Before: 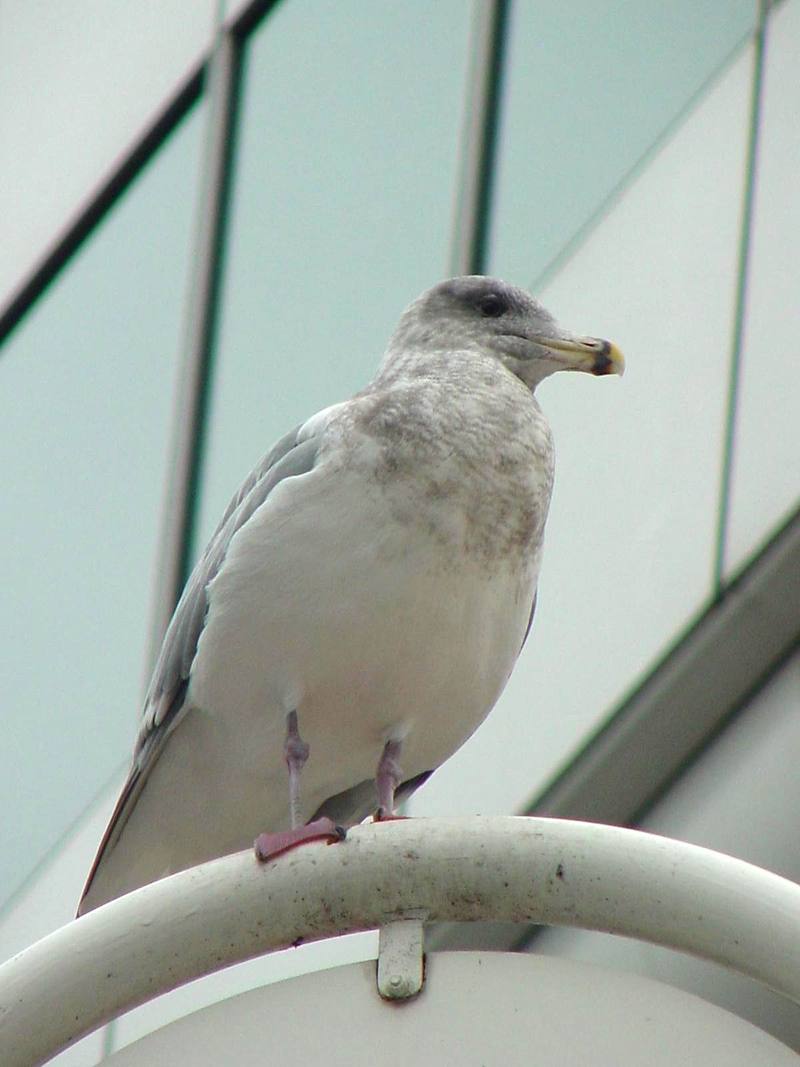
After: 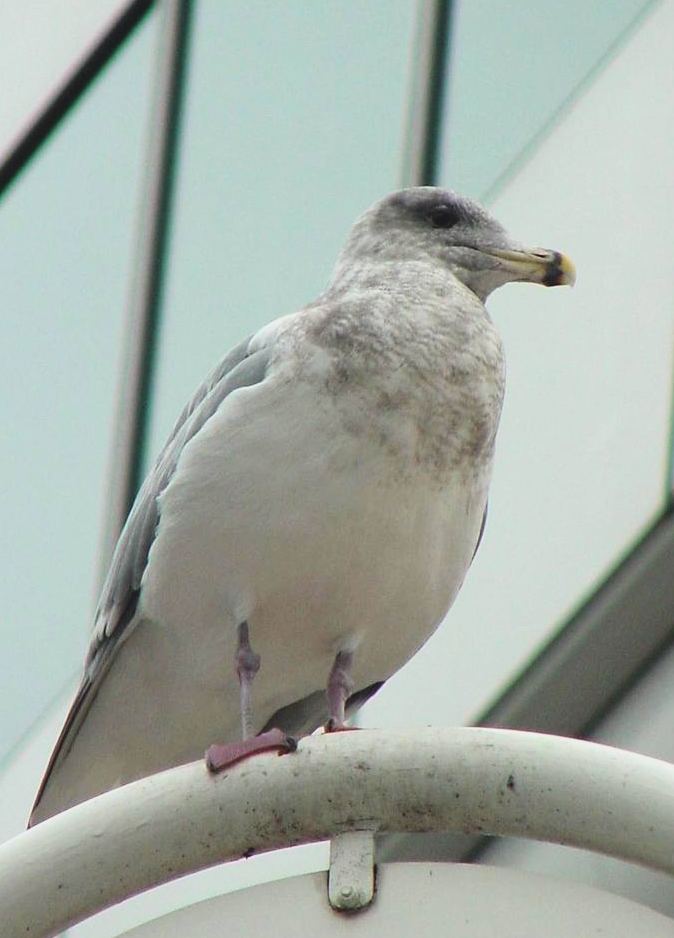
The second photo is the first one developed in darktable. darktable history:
tone curve: curves: ch0 [(0, 0.023) (0.113, 0.084) (0.285, 0.301) (0.673, 0.796) (0.845, 0.932) (0.994, 0.971)]; ch1 [(0, 0) (0.456, 0.437) (0.498, 0.5) (0.57, 0.559) (0.631, 0.639) (1, 1)]; ch2 [(0, 0) (0.417, 0.44) (0.46, 0.453) (0.502, 0.507) (0.55, 0.57) (0.67, 0.712) (1, 1)], color space Lab, linked channels, preserve colors none
crop: left 6.148%, top 8.413%, right 9.542%, bottom 3.665%
exposure: black level correction -0.015, exposure -0.535 EV, compensate exposure bias true, compensate highlight preservation false
